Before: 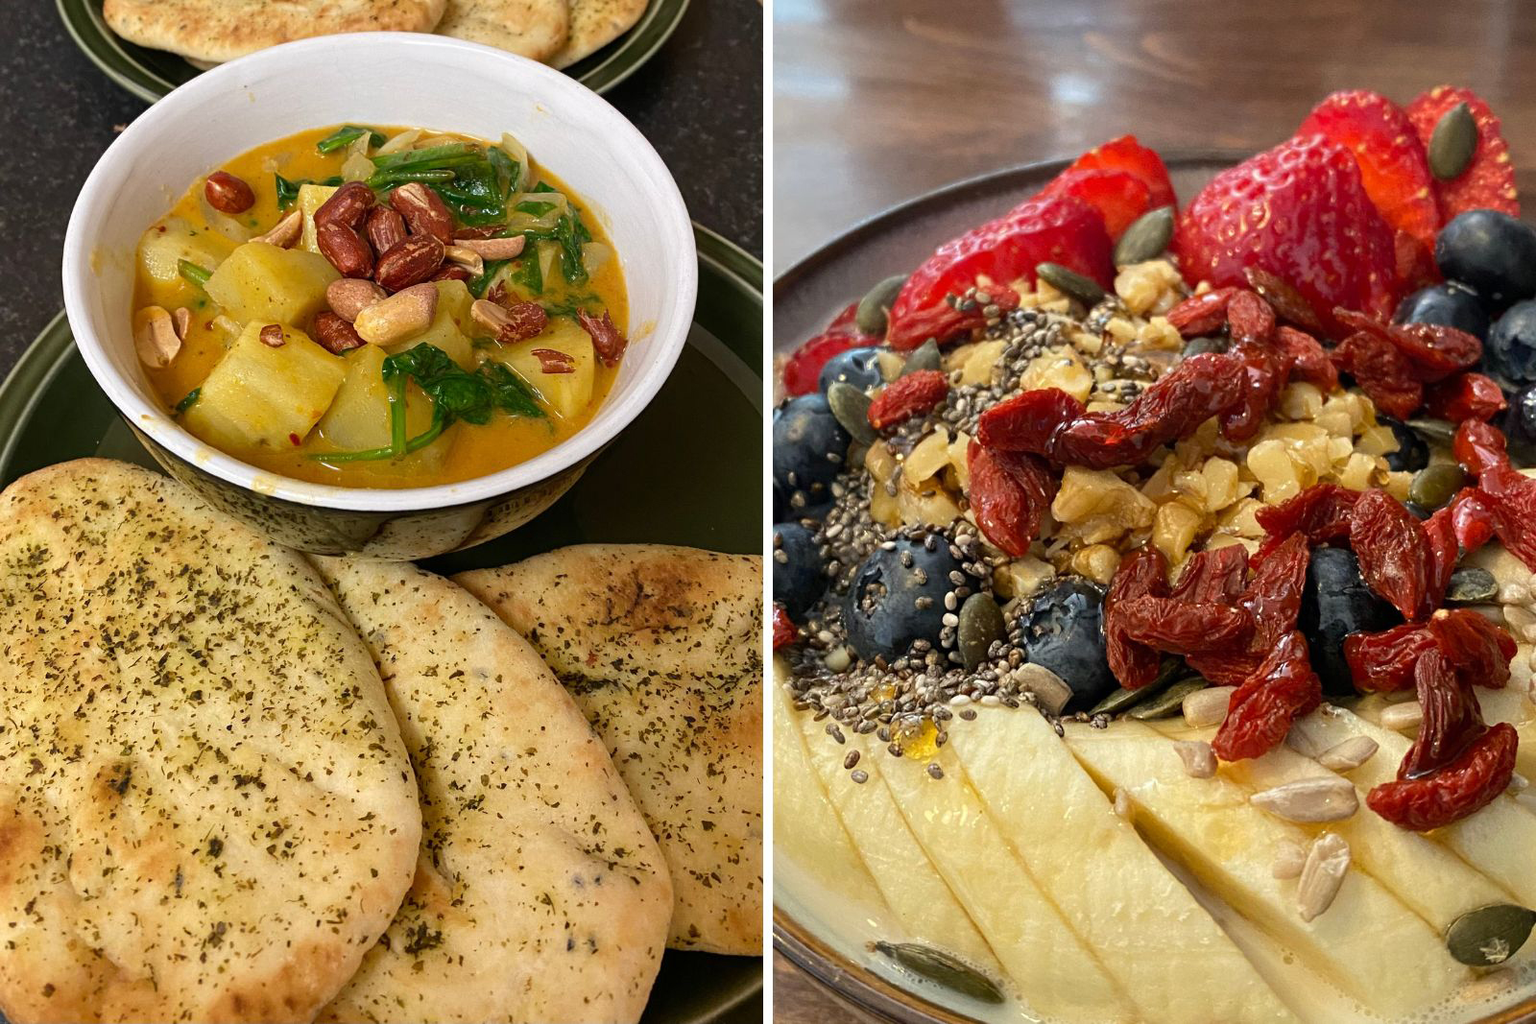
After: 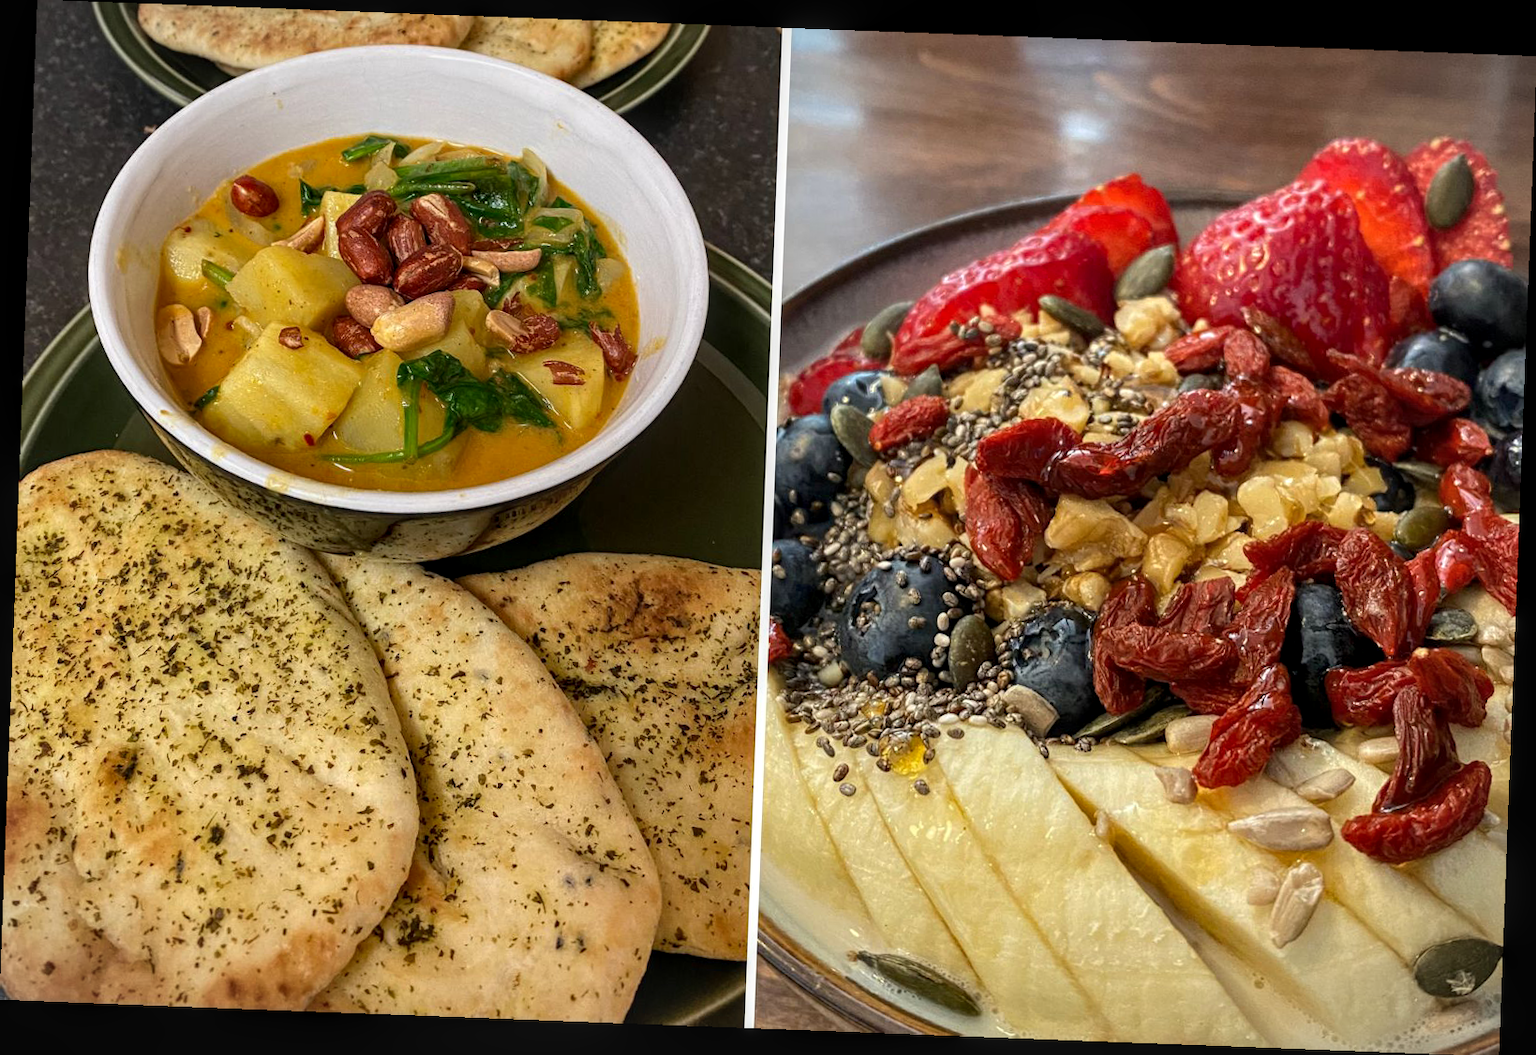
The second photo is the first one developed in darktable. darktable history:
exposure: exposure 0.02 EV, compensate highlight preservation false
local contrast: on, module defaults
vignetting: fall-off start 100%, brightness -0.282, width/height ratio 1.31
rotate and perspective: rotation 2.17°, automatic cropping off
